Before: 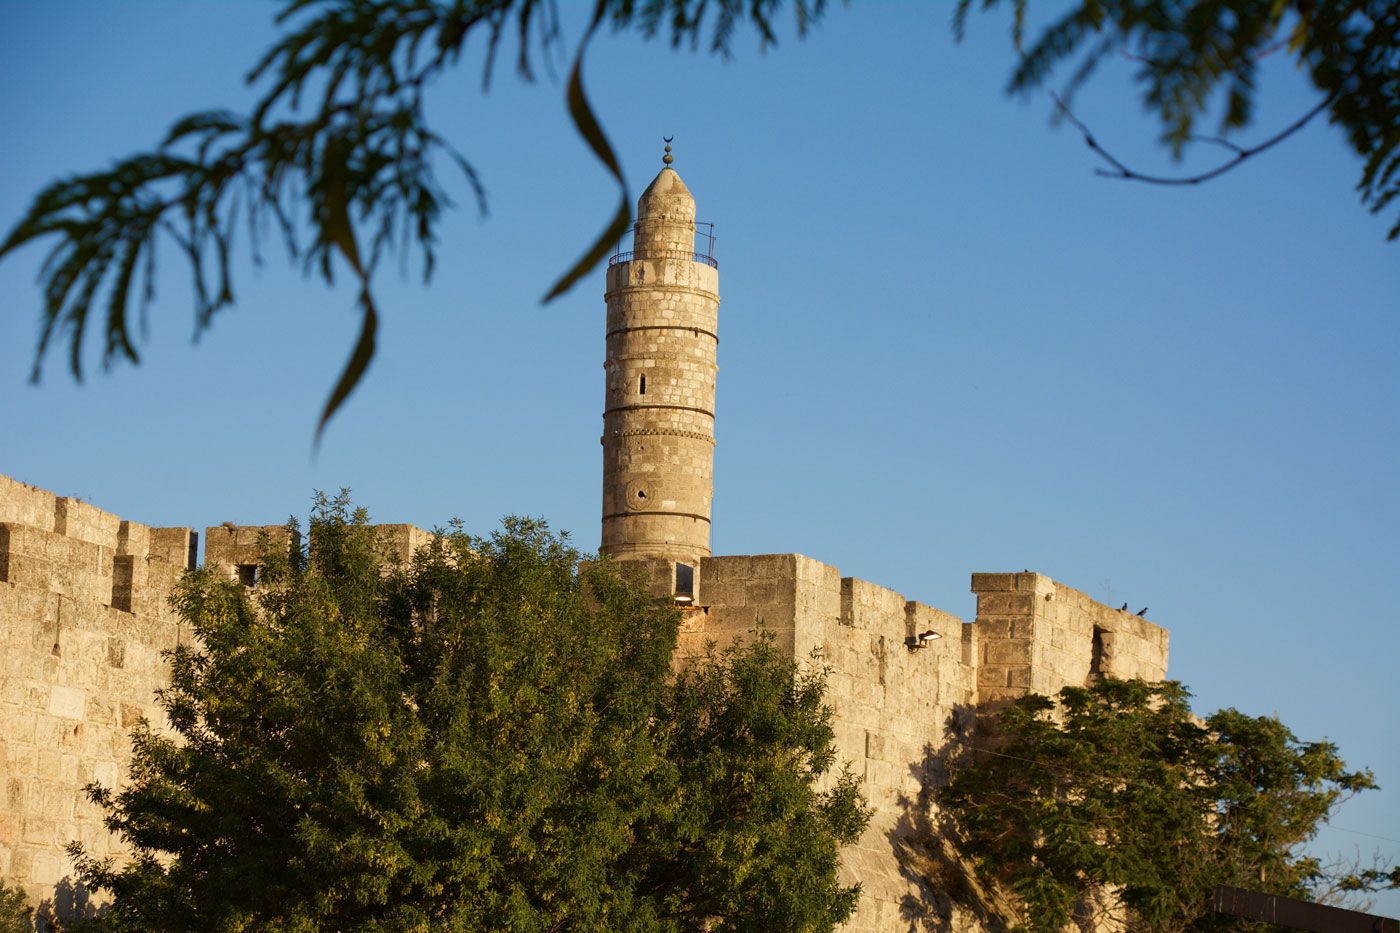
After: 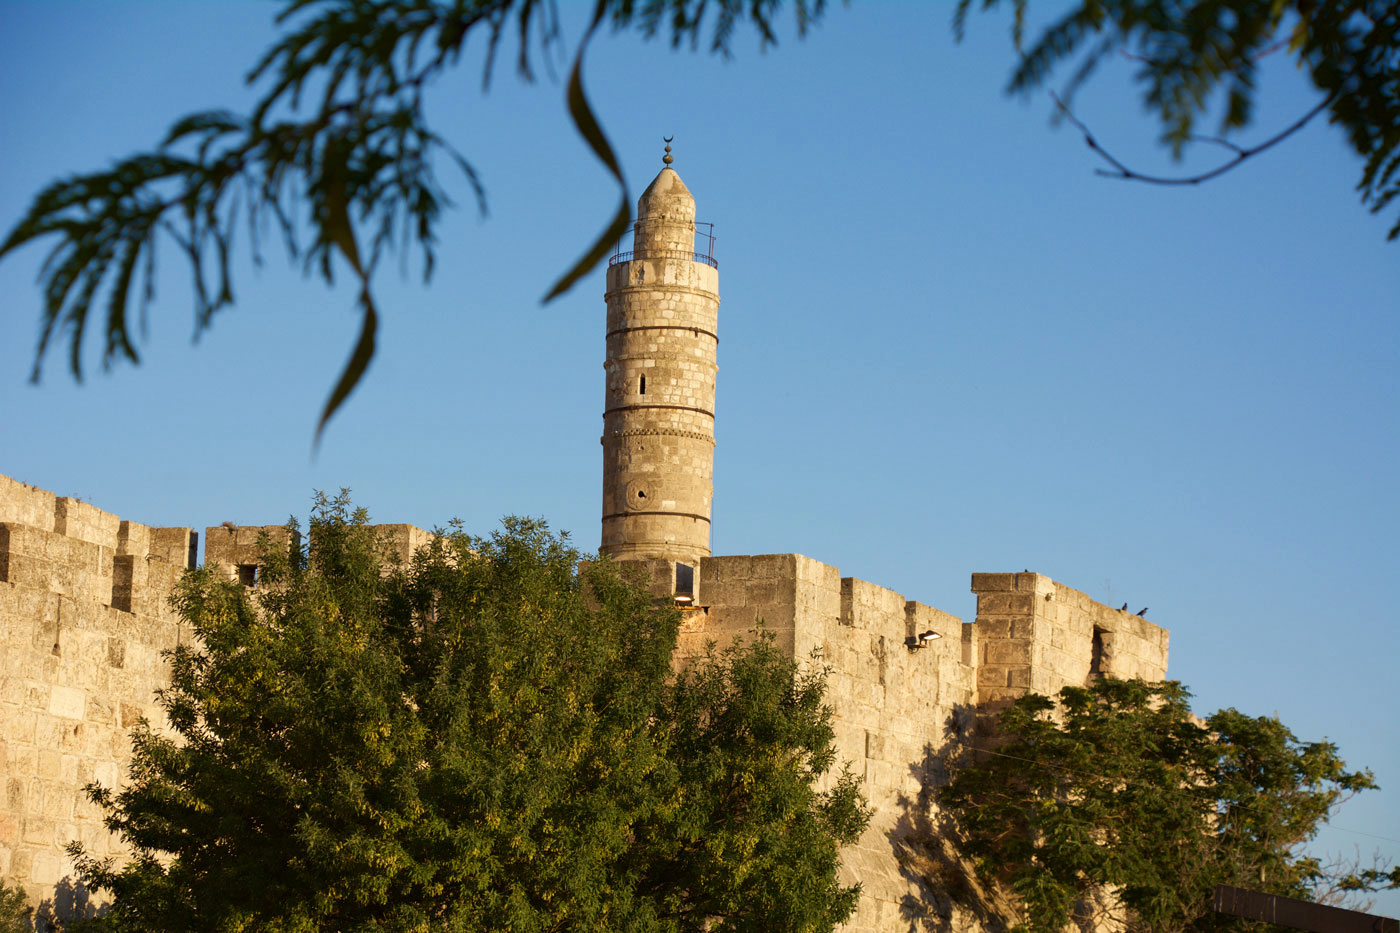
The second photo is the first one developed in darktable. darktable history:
exposure: exposure 0.125 EV, compensate exposure bias true, compensate highlight preservation false
